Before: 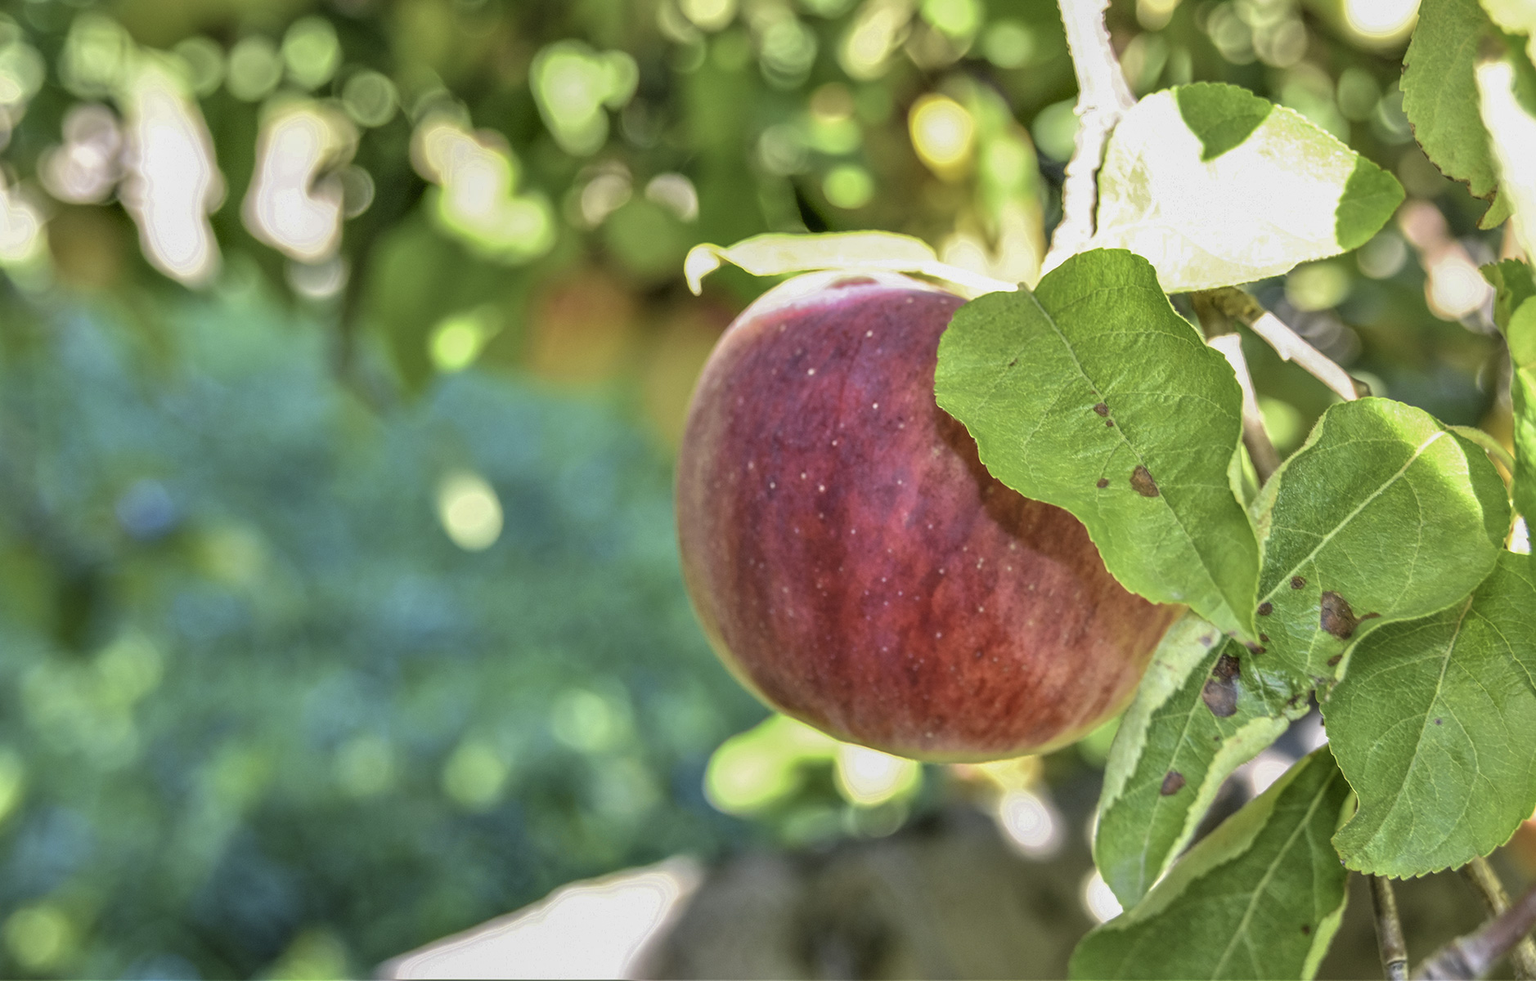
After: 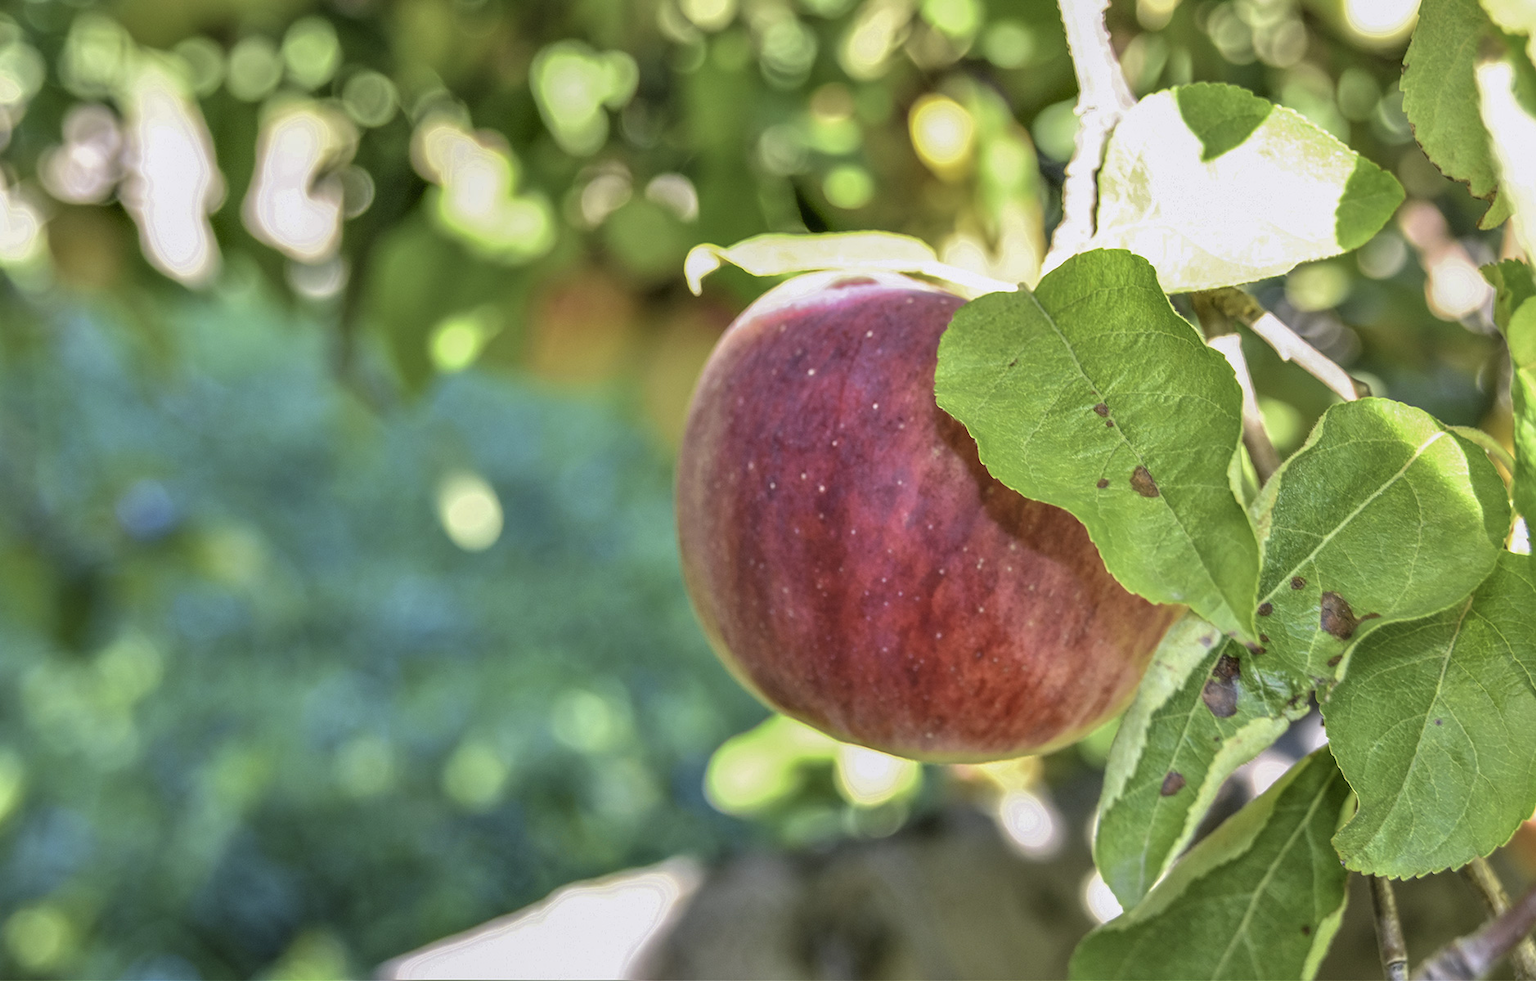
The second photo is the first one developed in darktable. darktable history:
rotate and perspective: automatic cropping original format, crop left 0, crop top 0
white balance: red 1.004, blue 1.024
